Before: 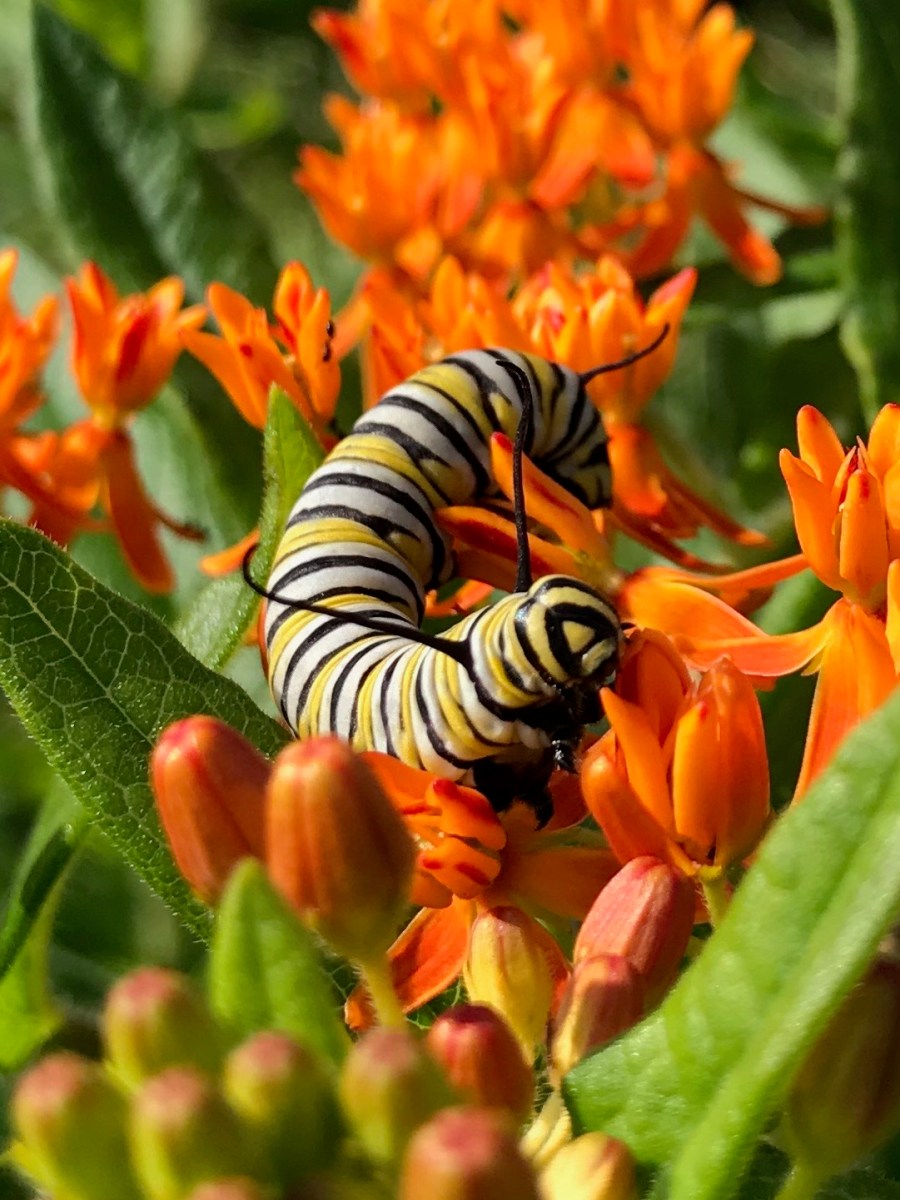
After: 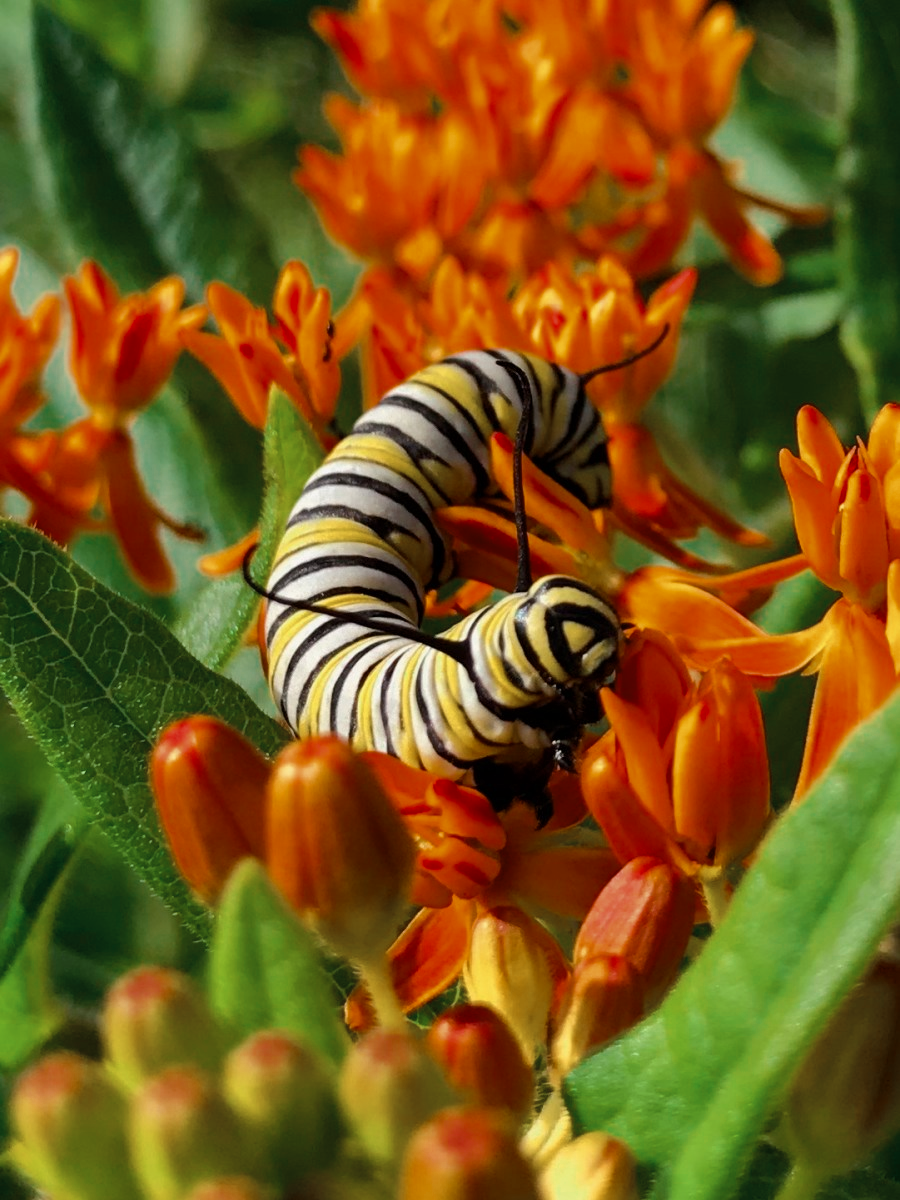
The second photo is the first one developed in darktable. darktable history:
color zones: curves: ch0 [(0, 0.5) (0.125, 0.4) (0.25, 0.5) (0.375, 0.4) (0.5, 0.4) (0.625, 0.35) (0.75, 0.35) (0.875, 0.5)]; ch1 [(0, 0.35) (0.125, 0.45) (0.25, 0.35) (0.375, 0.35) (0.5, 0.35) (0.625, 0.35) (0.75, 0.45) (0.875, 0.35)]; ch2 [(0, 0.6) (0.125, 0.5) (0.25, 0.5) (0.375, 0.6) (0.5, 0.6) (0.625, 0.5) (0.75, 0.5) (0.875, 0.5)]
color balance rgb: perceptual saturation grading › global saturation 25%, global vibrance 20%
